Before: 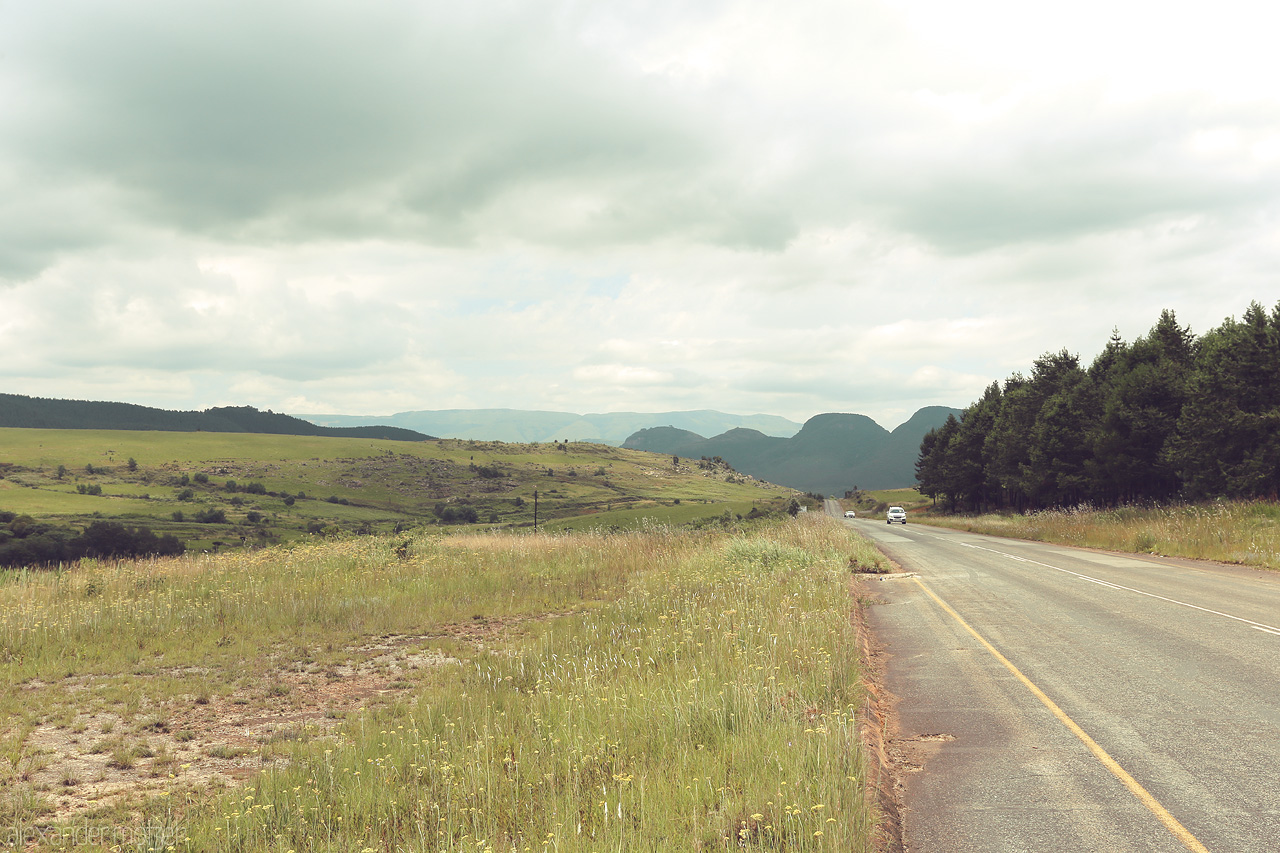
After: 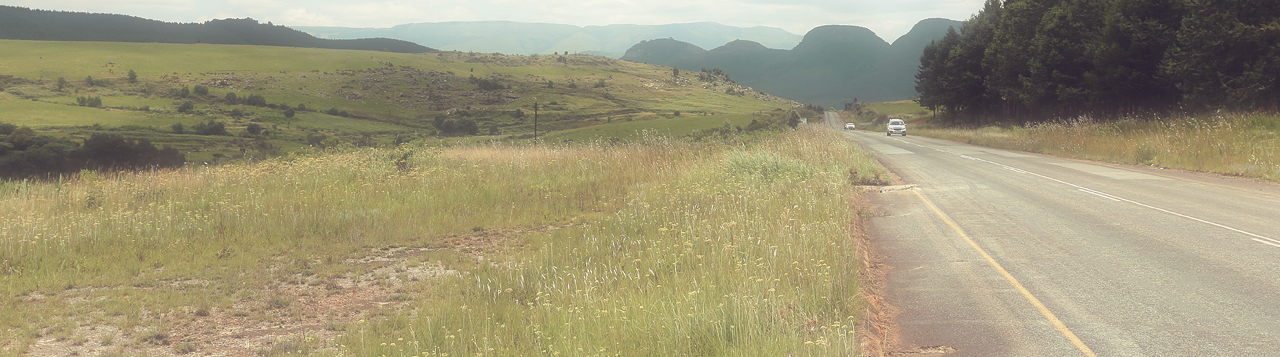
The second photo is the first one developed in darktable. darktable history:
crop: top 45.551%, bottom 12.262%
soften: size 60.24%, saturation 65.46%, brightness 0.506 EV, mix 25.7%
